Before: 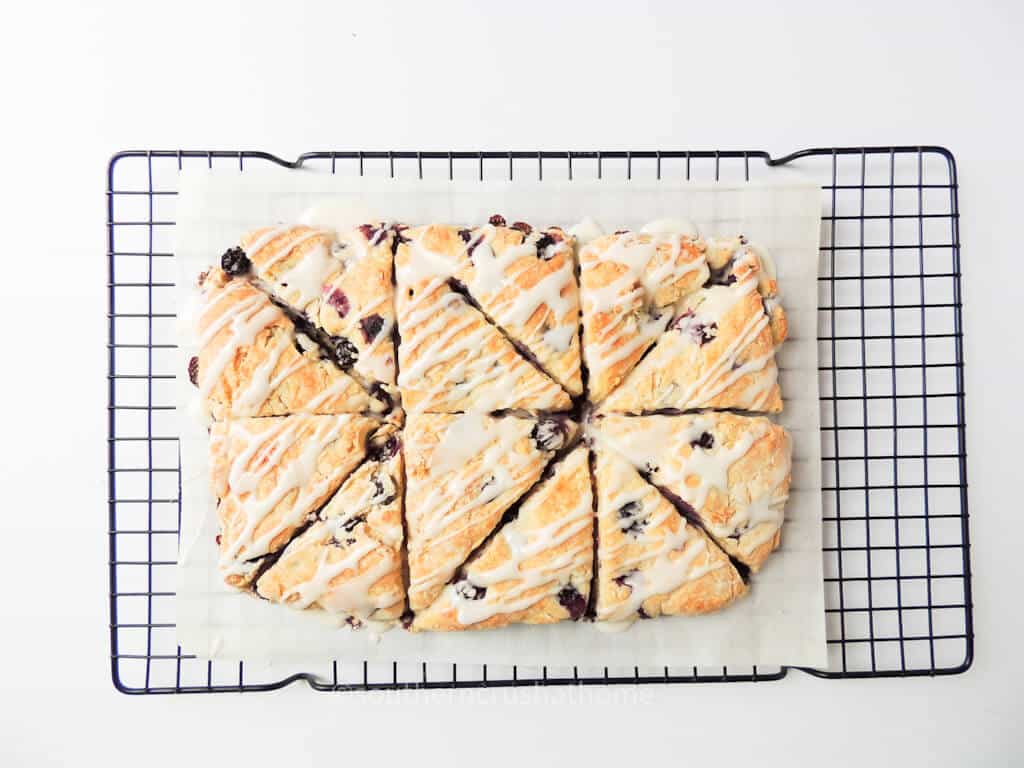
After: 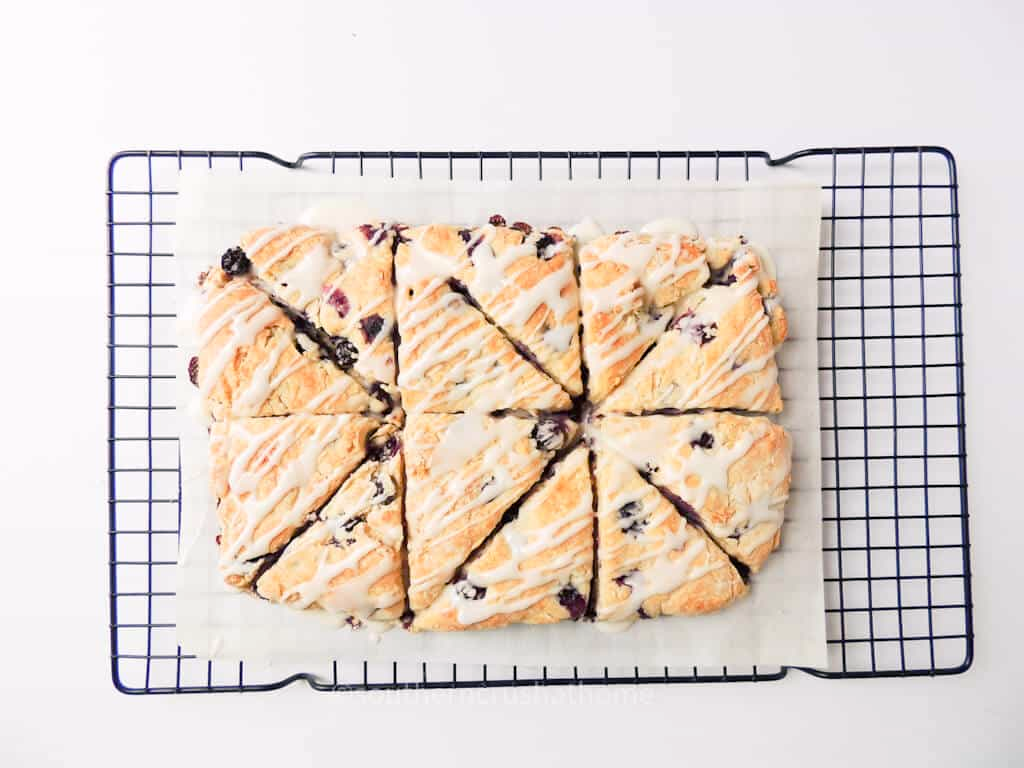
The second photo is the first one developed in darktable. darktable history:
color balance rgb: shadows lift › chroma 2.033%, shadows lift › hue 217.54°, power › chroma 0.235%, power › hue 61.33°, highlights gain › chroma 3.006%, highlights gain › hue 76.42°, perceptual saturation grading › global saturation 0.991%, perceptual saturation grading › highlights -15.933%, perceptual saturation grading › shadows 26.217%, global vibrance 20%
tone curve: curves: ch0 [(0, 0) (0.584, 0.595) (1, 1)], color space Lab, independent channels, preserve colors none
color calibration: illuminant as shot in camera, x 0.358, y 0.373, temperature 4628.91 K
